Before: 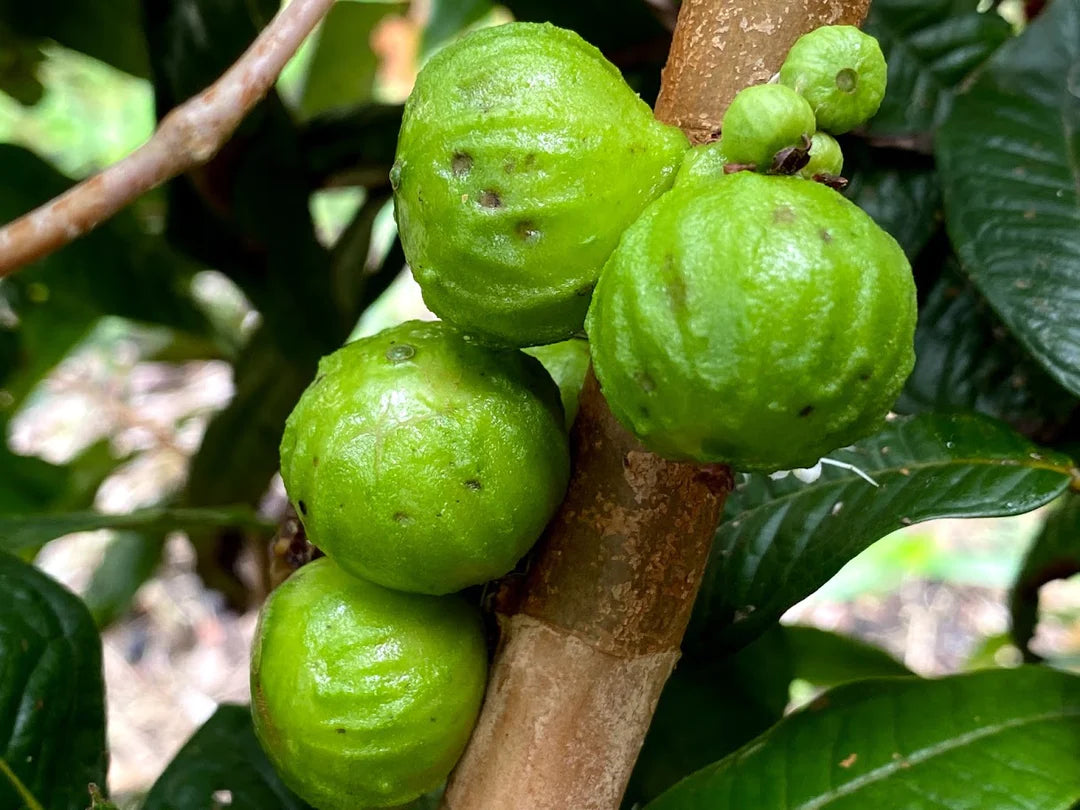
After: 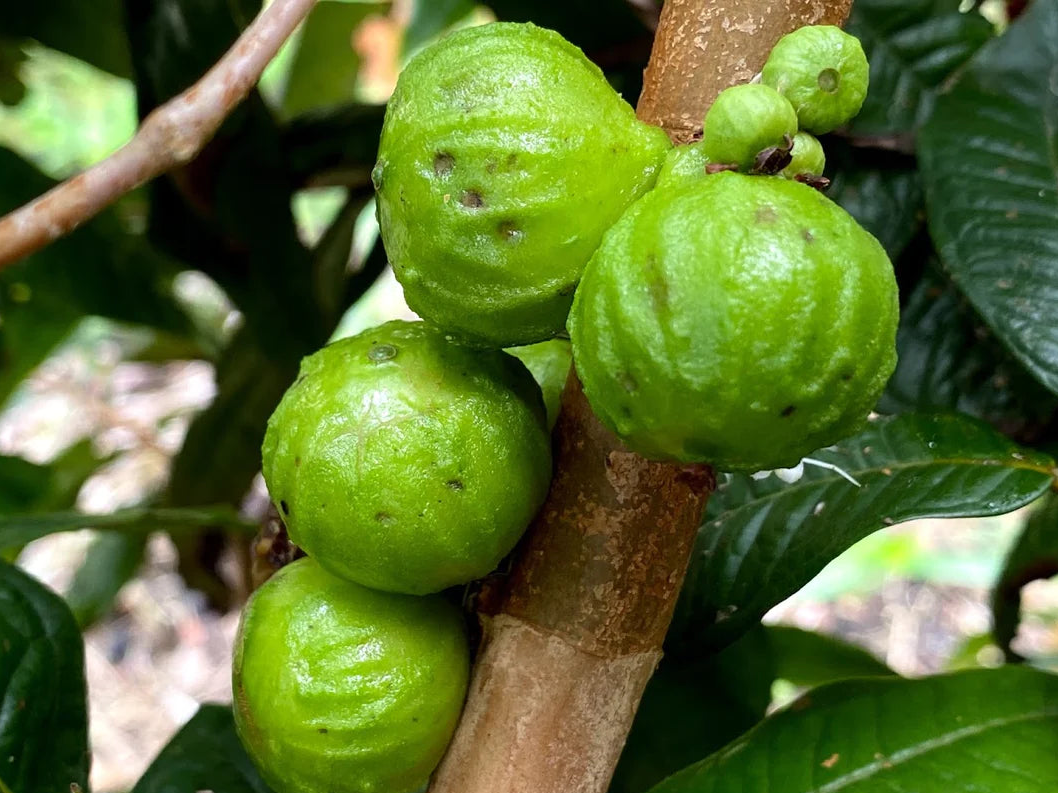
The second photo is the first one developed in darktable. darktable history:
crop: left 1.718%, right 0.28%, bottom 1.976%
